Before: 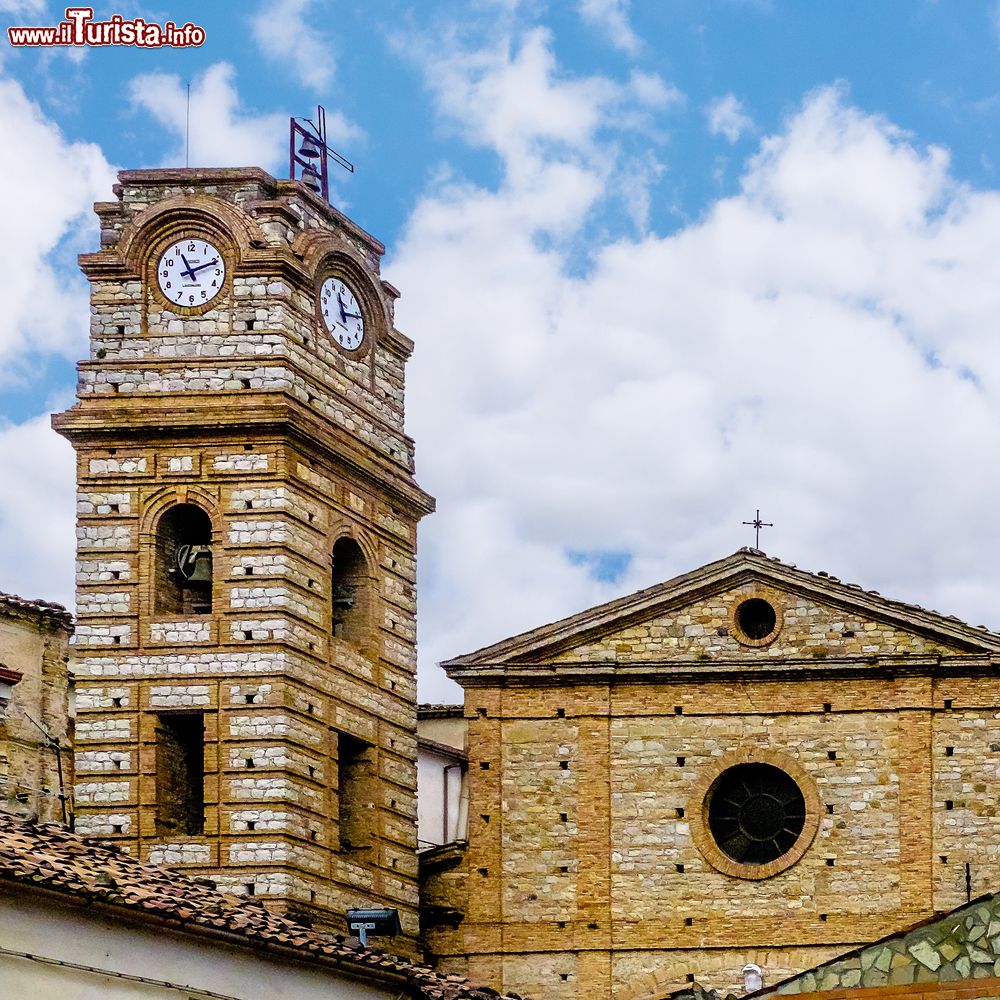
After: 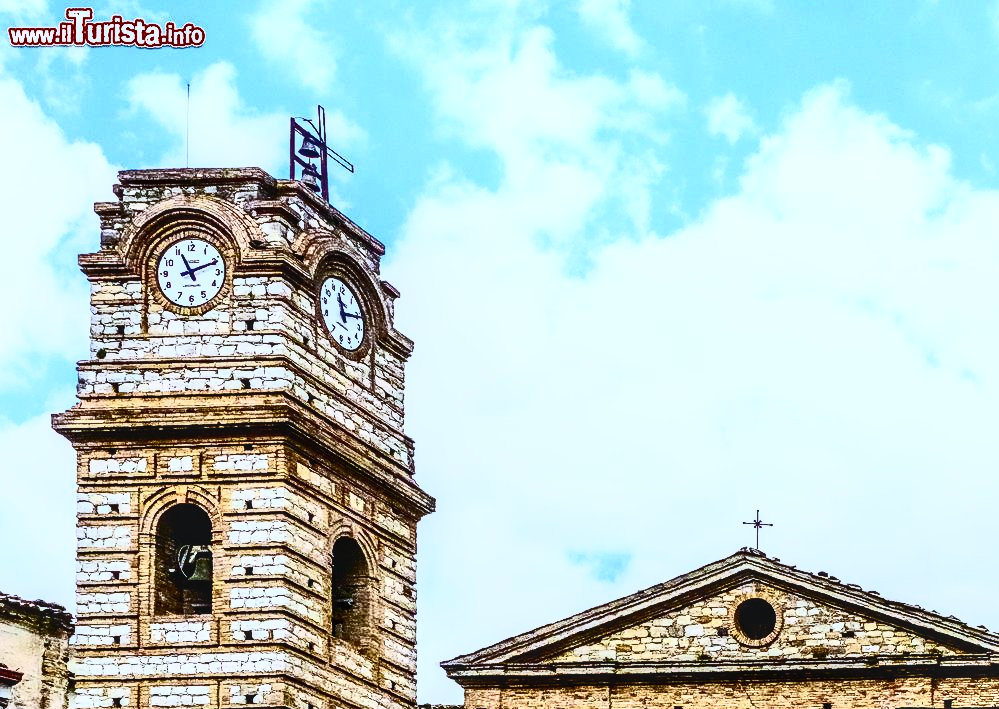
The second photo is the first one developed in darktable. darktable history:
local contrast: detail 130%
contrast brightness saturation: contrast 0.917, brightness 0.191
color correction: highlights a* -3.88, highlights b* -10.72
crop: right 0%, bottom 29.025%
exposure: compensate highlight preservation false
